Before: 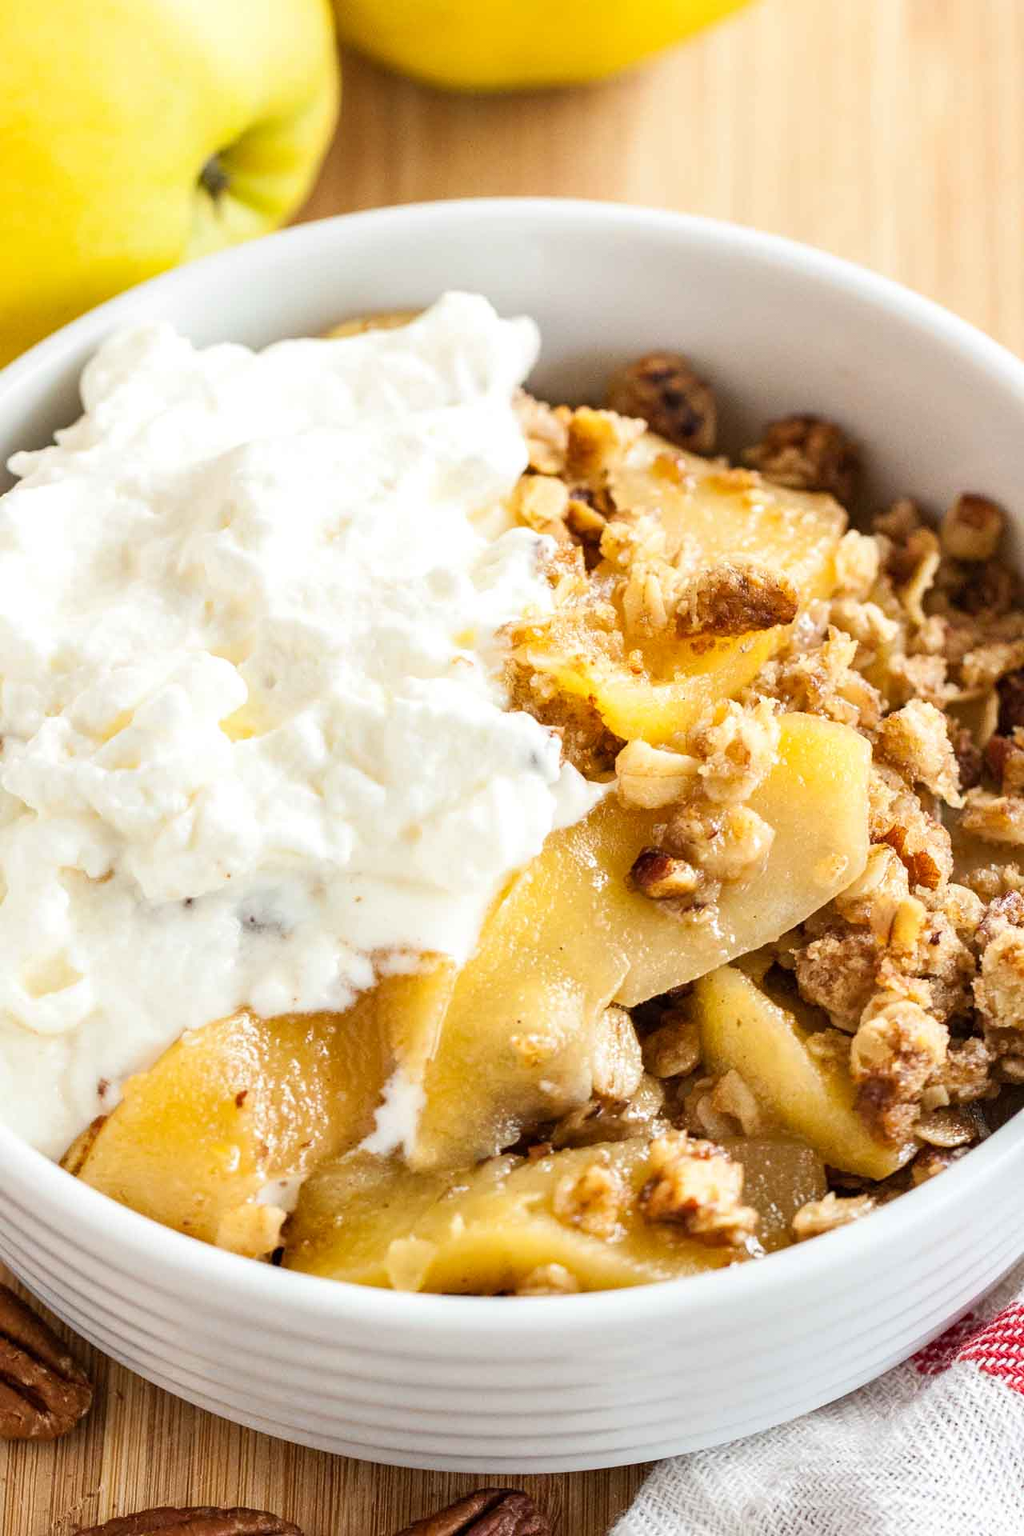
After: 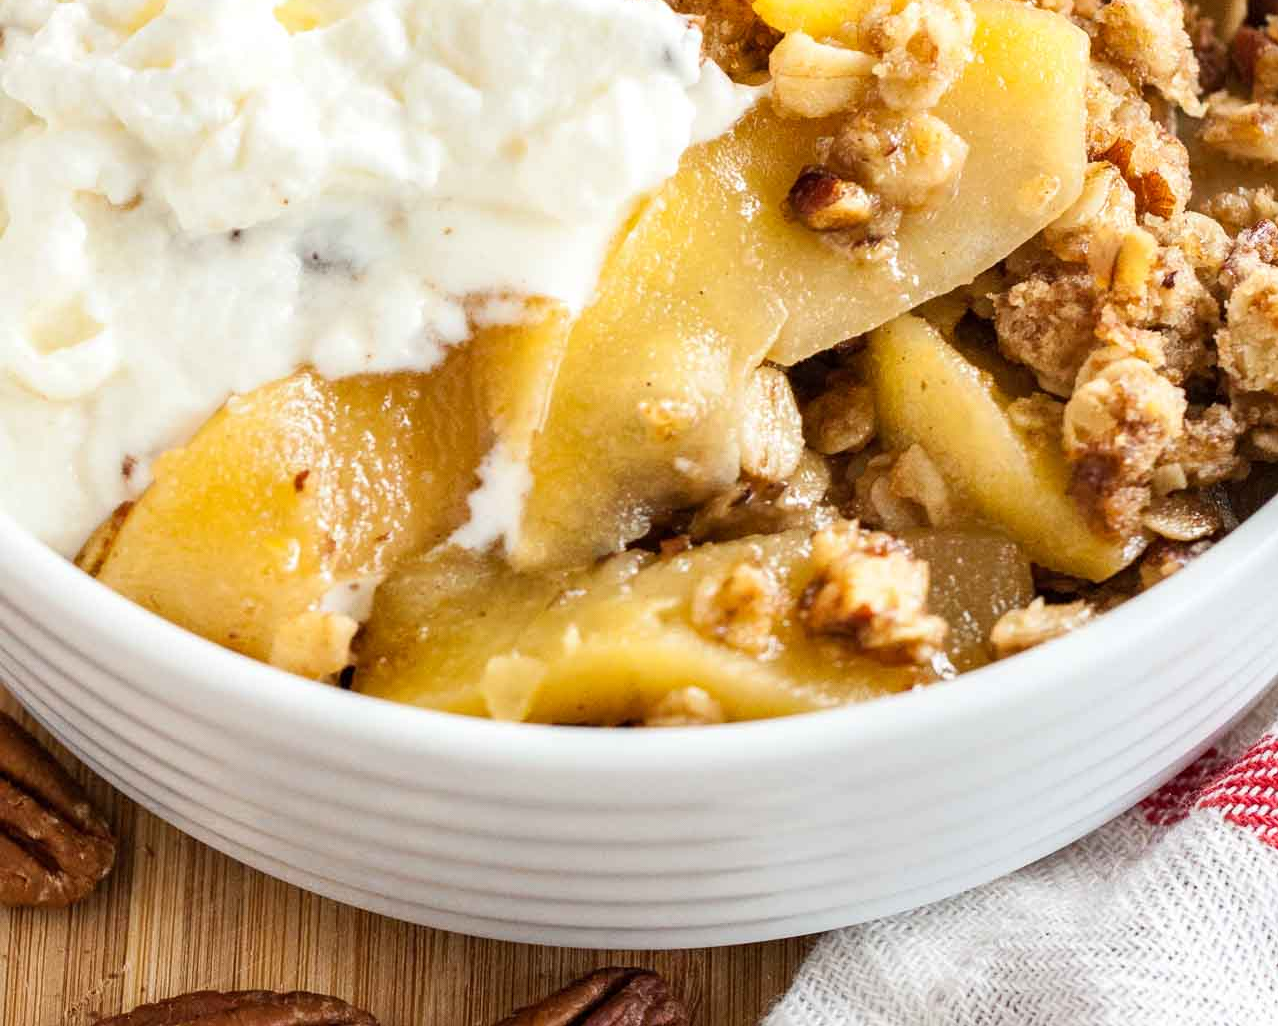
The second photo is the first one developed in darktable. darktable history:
crop and rotate: top 46.561%, right 0.114%
